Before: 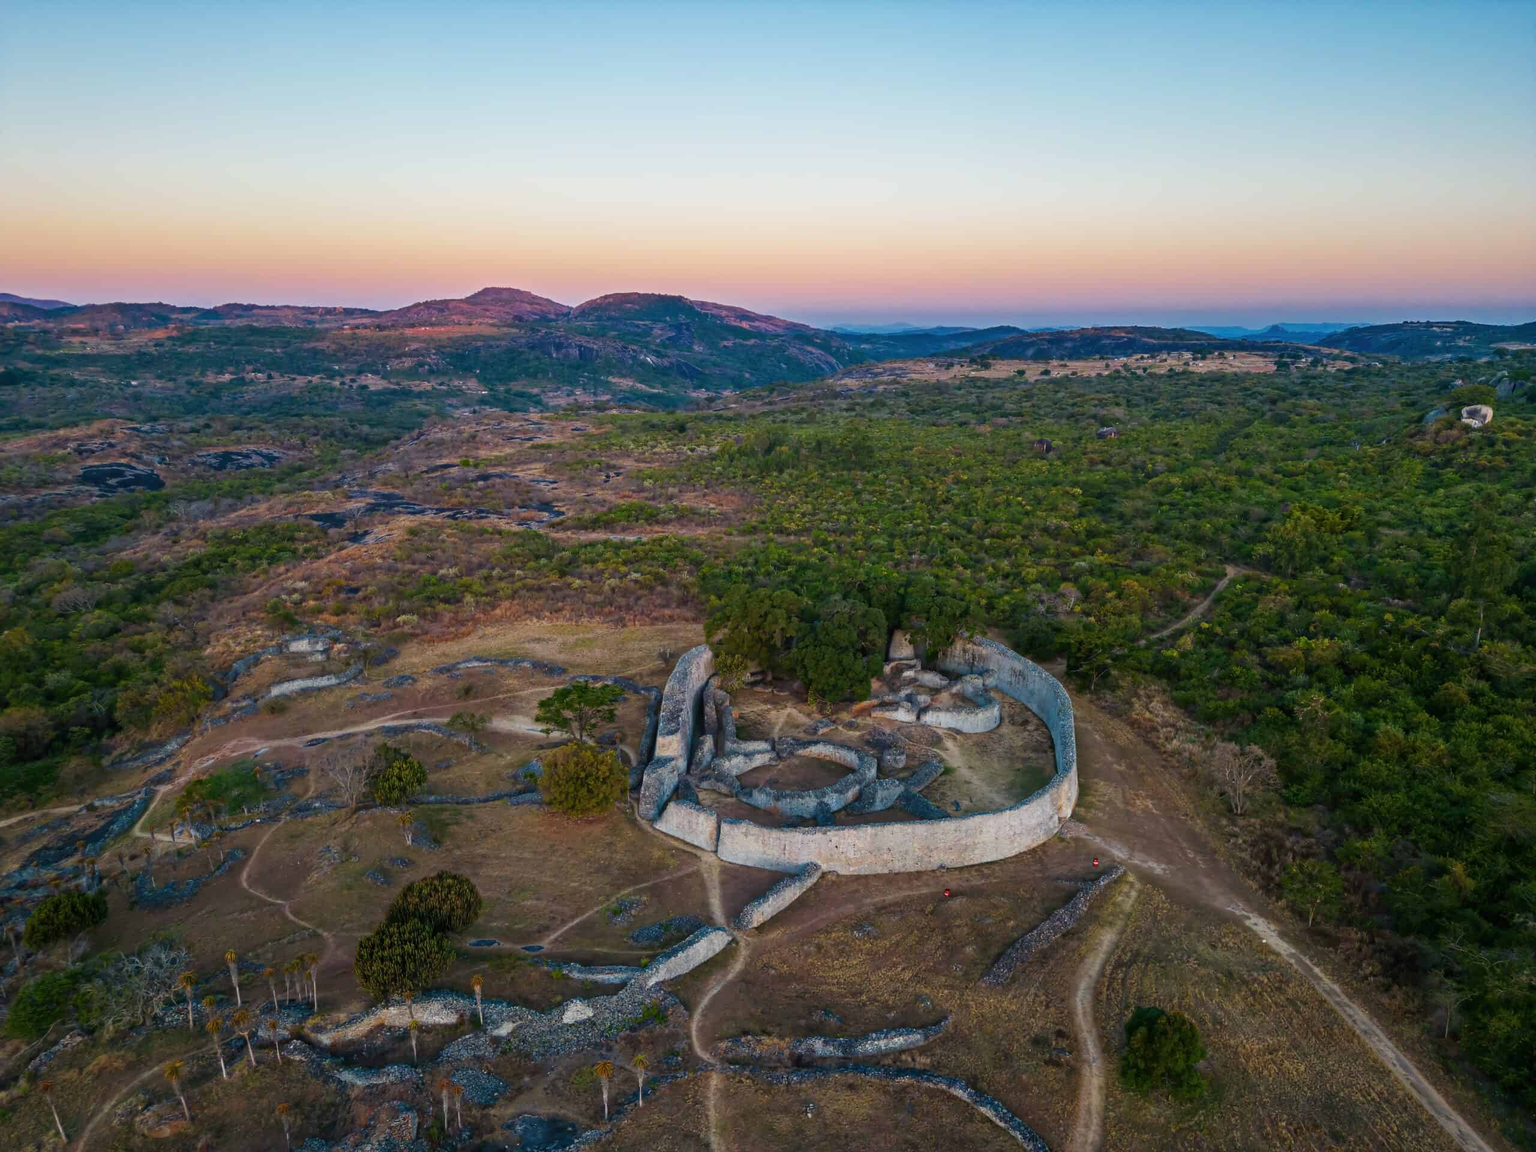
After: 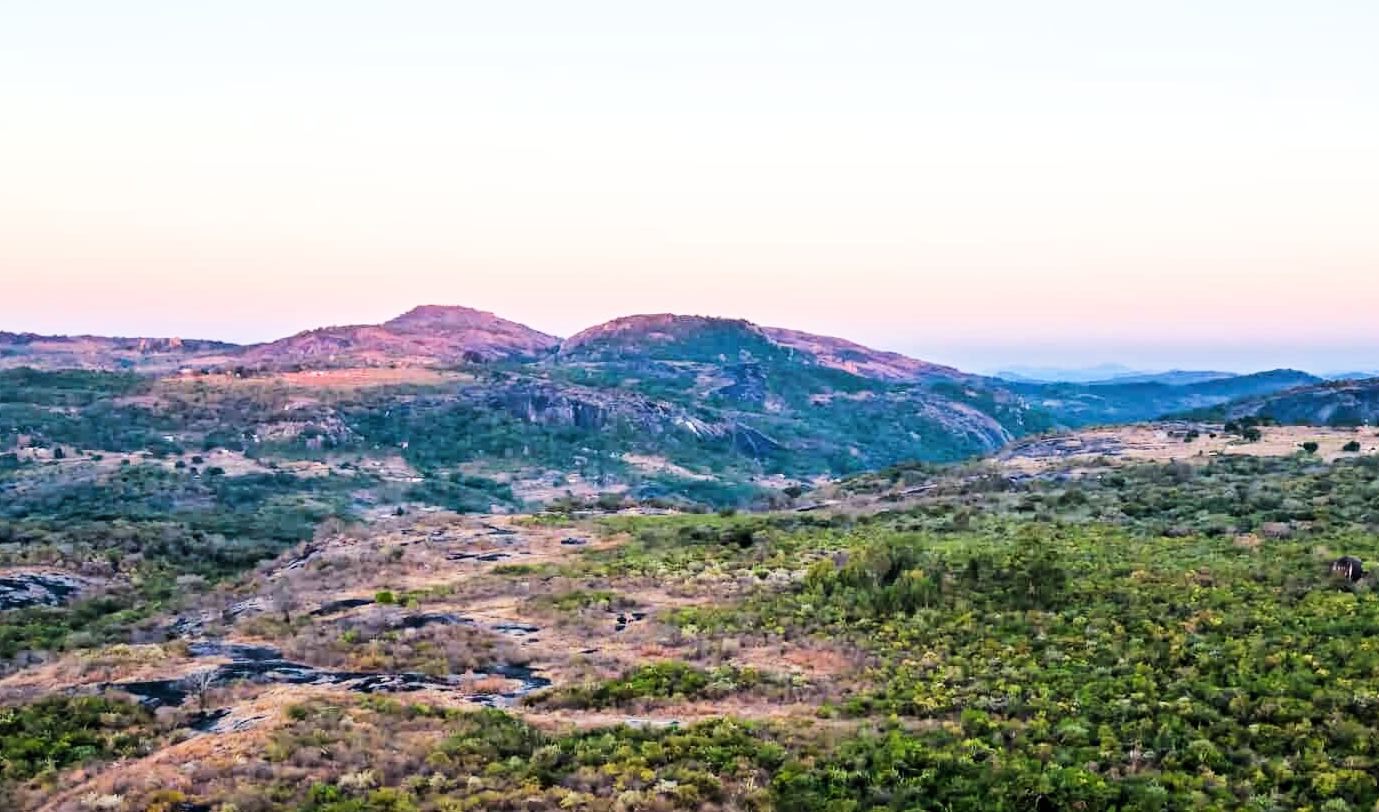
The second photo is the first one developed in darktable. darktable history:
tone equalizer: -8 EV -0.75 EV, -7 EV -0.7 EV, -6 EV -0.6 EV, -5 EV -0.4 EV, -3 EV 0.4 EV, -2 EV 0.6 EV, -1 EV 0.7 EV, +0 EV 0.75 EV, edges refinement/feathering 500, mask exposure compensation -1.57 EV, preserve details no
exposure: black level correction 0.001, exposure 1.05 EV, compensate exposure bias true, compensate highlight preservation false
filmic rgb: black relative exposure -5 EV, hardness 2.88, contrast 1.2, highlights saturation mix -30%
crop: left 15.306%, top 9.065%, right 30.789%, bottom 48.638%
